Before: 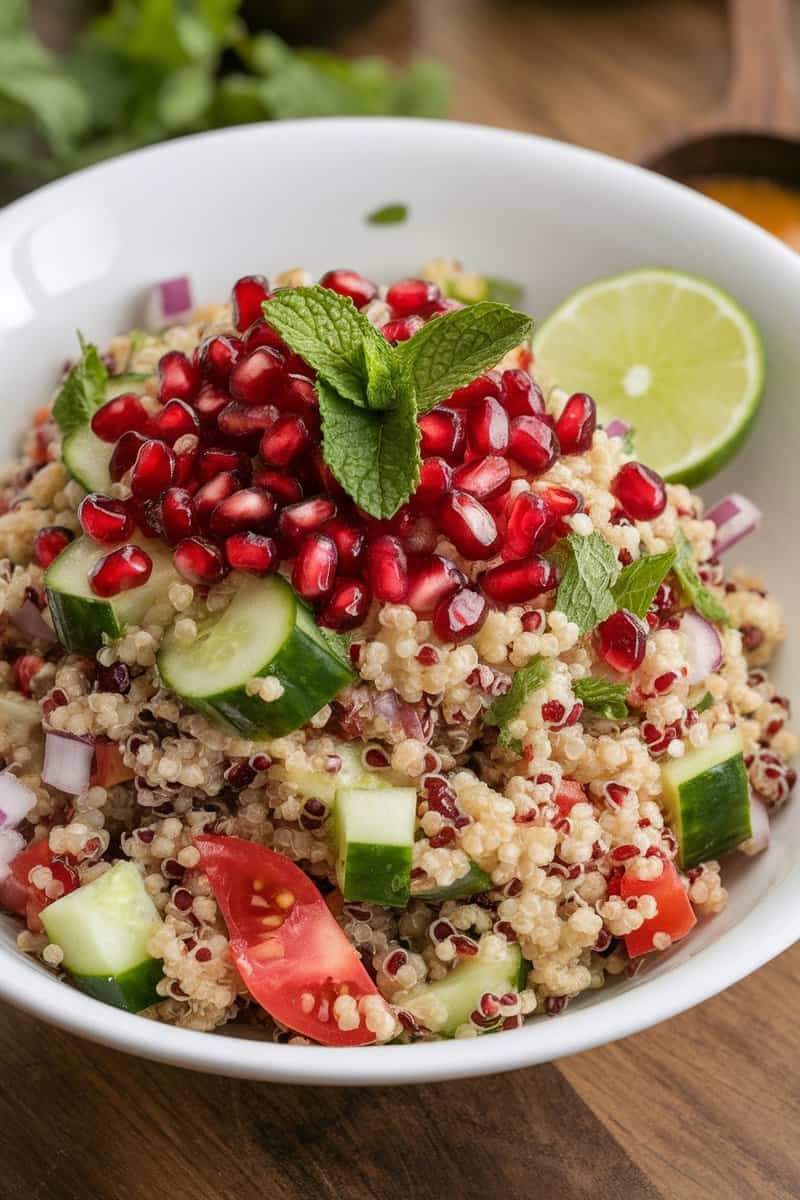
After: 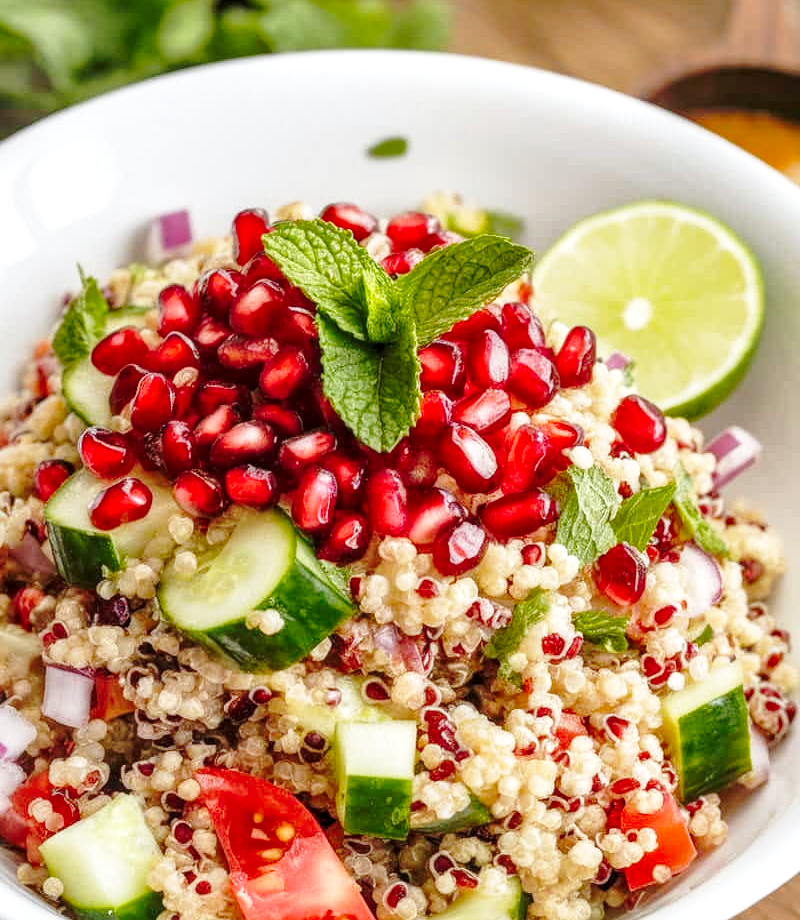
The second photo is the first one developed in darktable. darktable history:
base curve: curves: ch0 [(0, 0) (0.032, 0.037) (0.105, 0.228) (0.435, 0.76) (0.856, 0.983) (1, 1)], preserve colors none
local contrast: detail 130%
crop: top 5.667%, bottom 17.637%
shadows and highlights: on, module defaults
